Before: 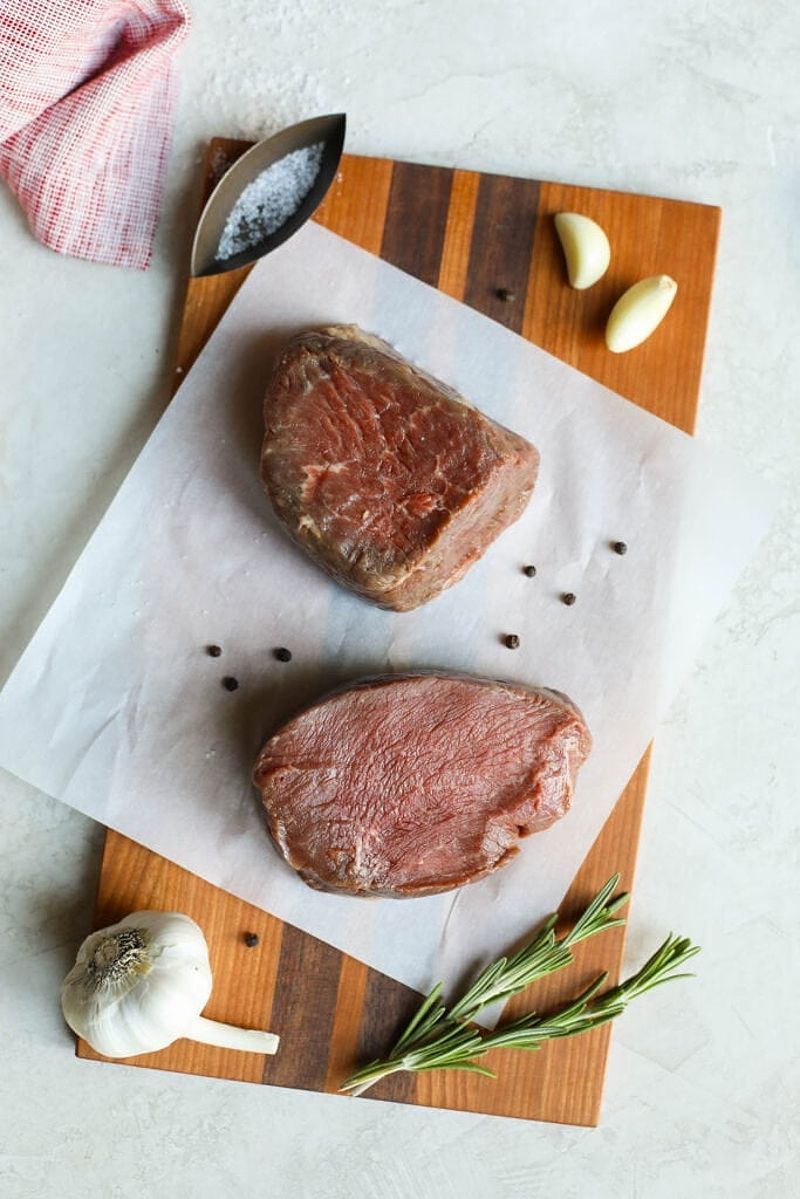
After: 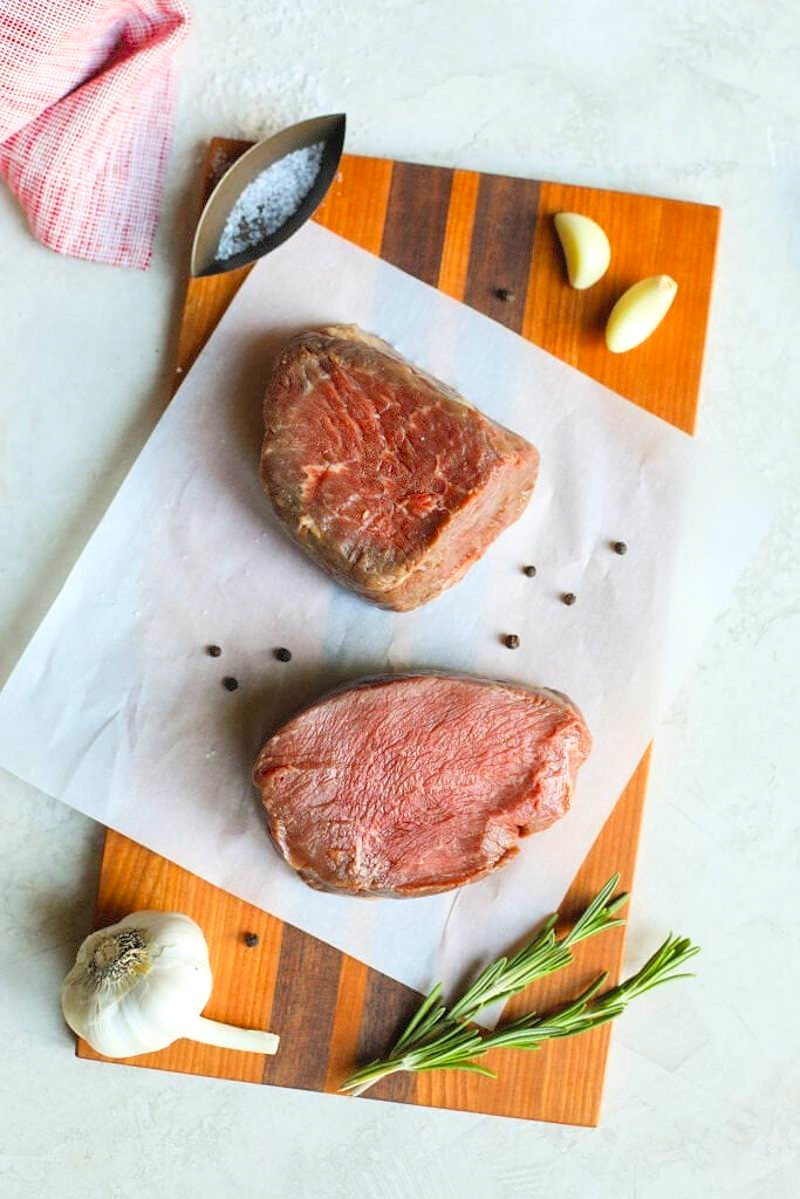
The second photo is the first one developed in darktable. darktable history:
local contrast: mode bilateral grid, contrast 20, coarseness 50, detail 119%, midtone range 0.2
contrast brightness saturation: contrast 0.068, brightness 0.173, saturation 0.404
